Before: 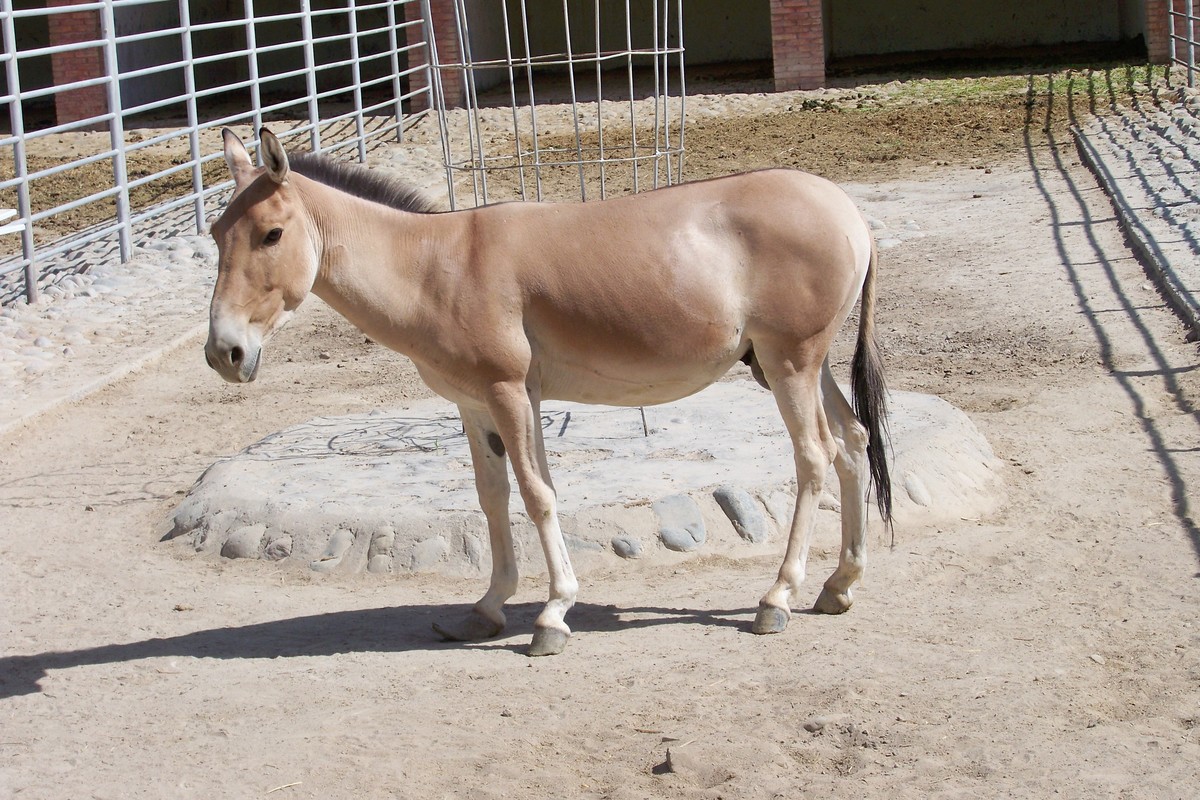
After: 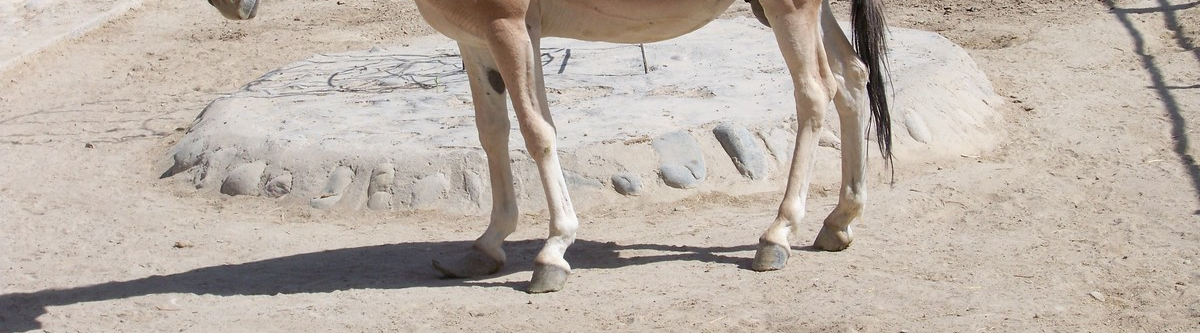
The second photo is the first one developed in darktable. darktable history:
crop: top 45.429%, bottom 12.224%
